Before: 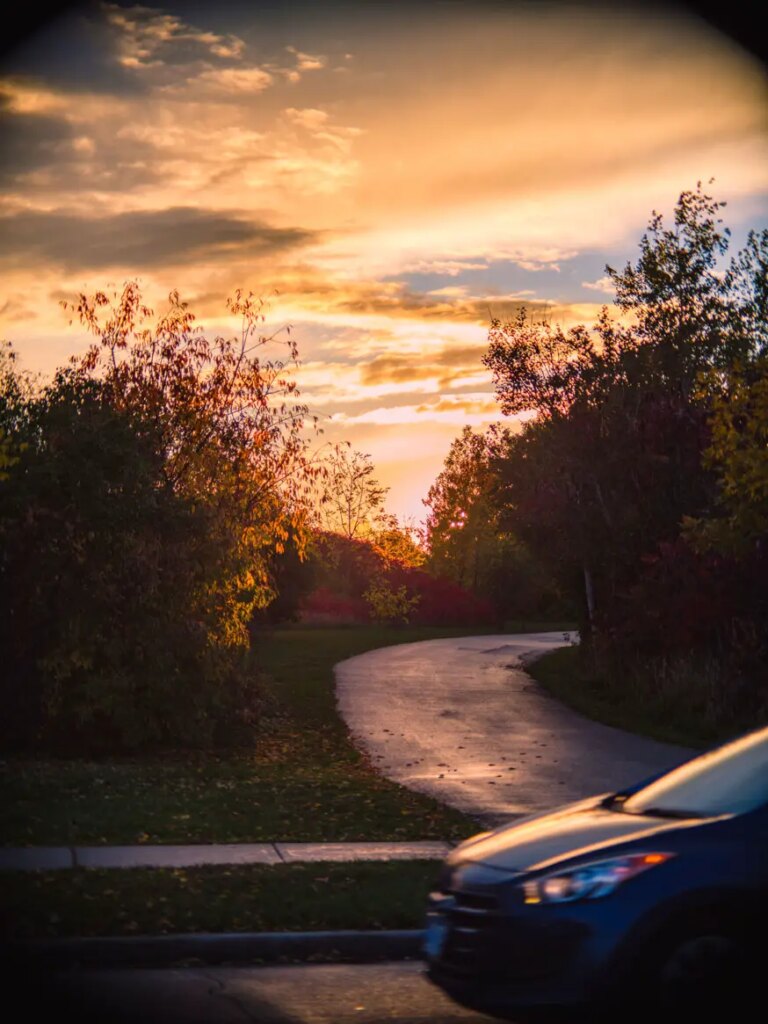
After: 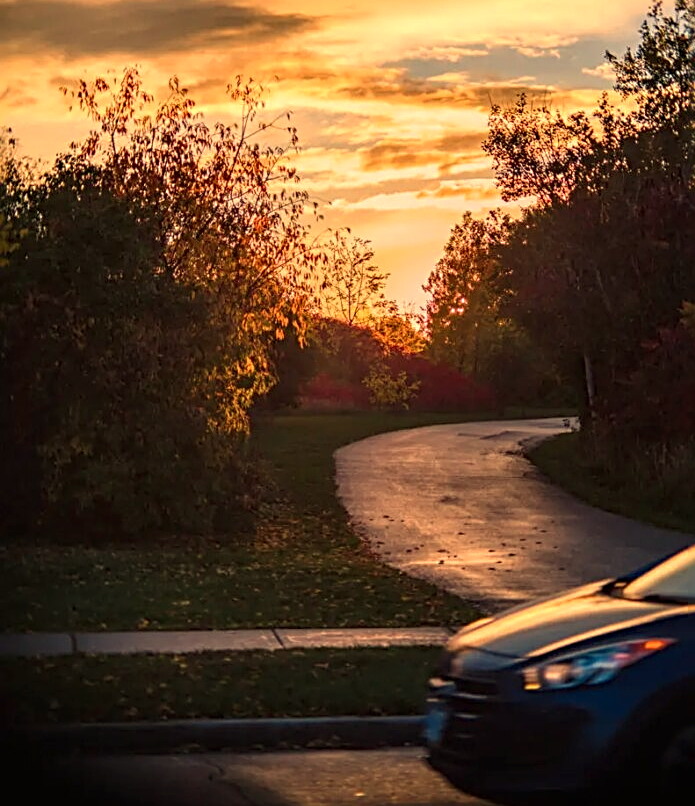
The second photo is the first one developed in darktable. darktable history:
crop: top 20.916%, right 9.437%, bottom 0.316%
white balance: red 1.08, blue 0.791
sharpen: radius 2.676, amount 0.669
local contrast: highlights 100%, shadows 100%, detail 120%, midtone range 0.2
